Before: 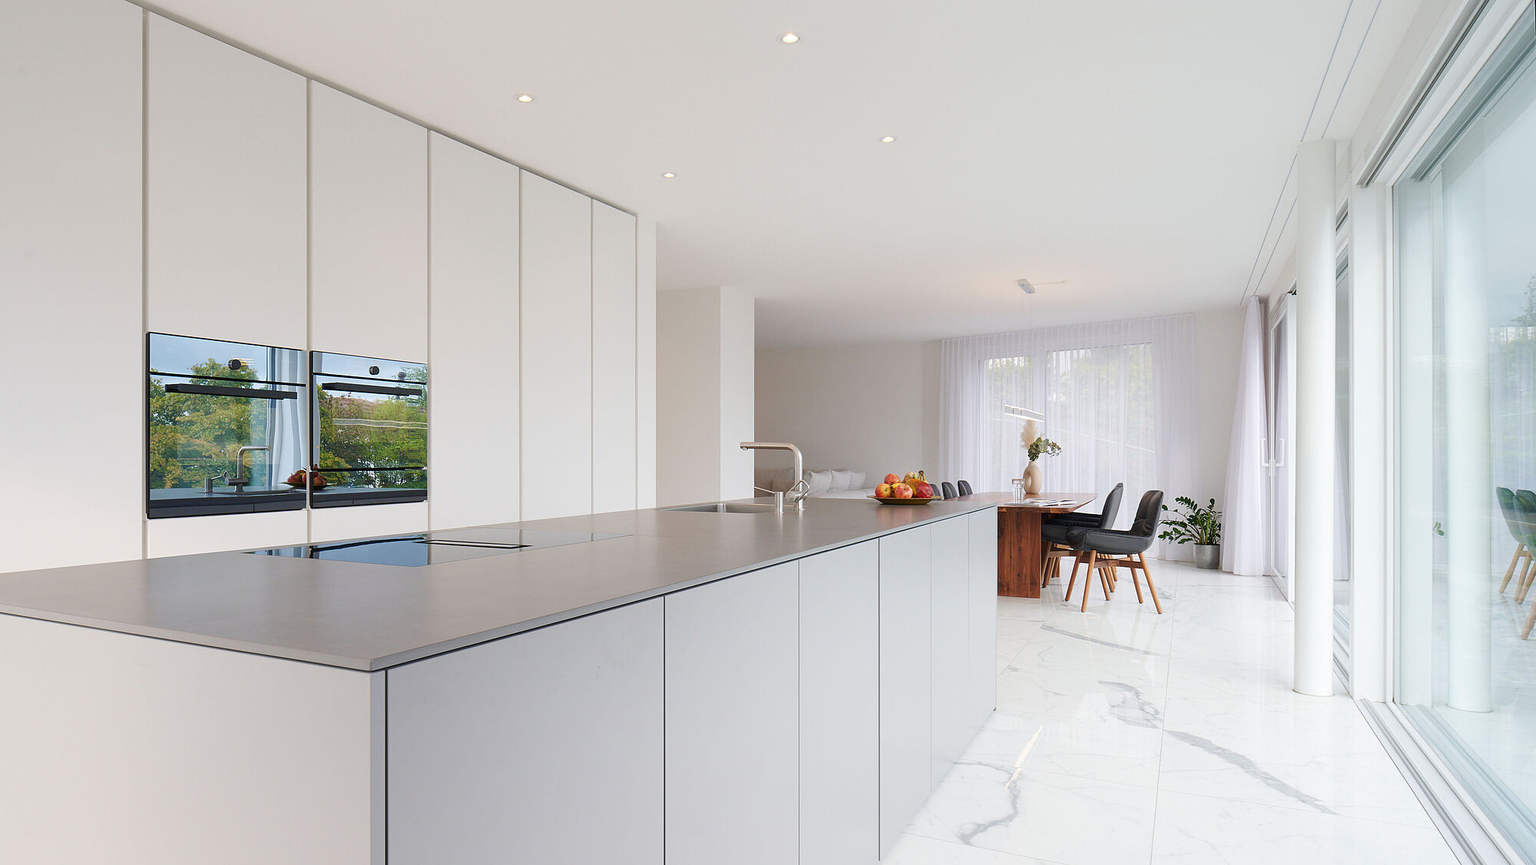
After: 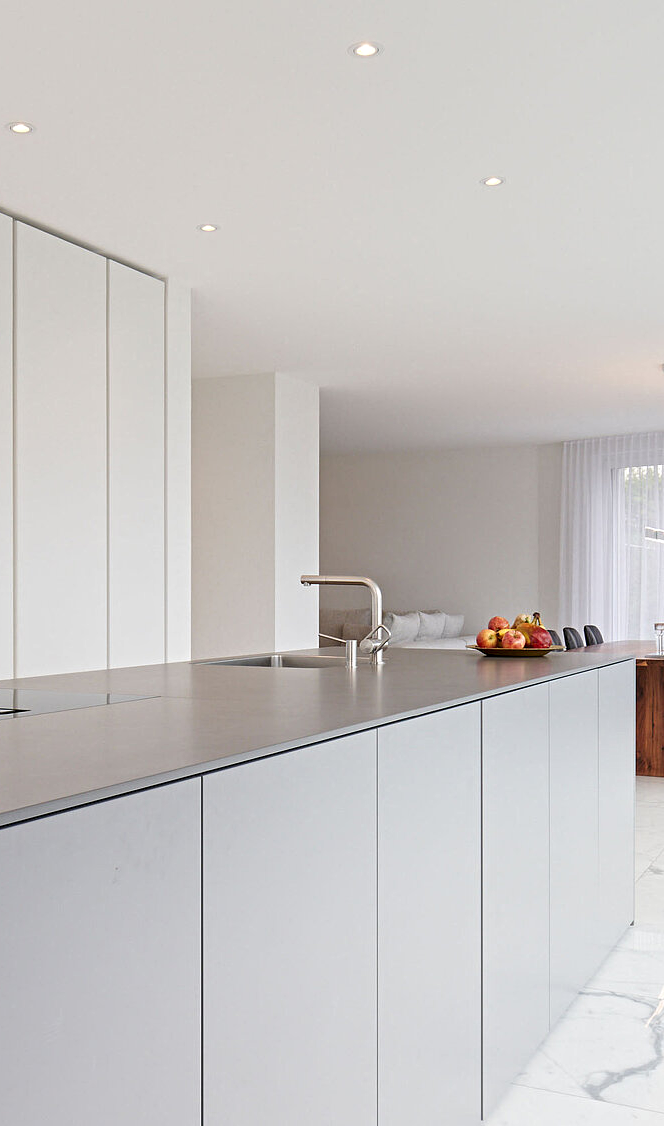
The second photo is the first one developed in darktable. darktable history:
contrast equalizer: y [[0.5, 0.501, 0.525, 0.597, 0.58, 0.514], [0.5 ×6], [0.5 ×6], [0 ×6], [0 ×6]]
crop: left 33.168%, right 33.591%
